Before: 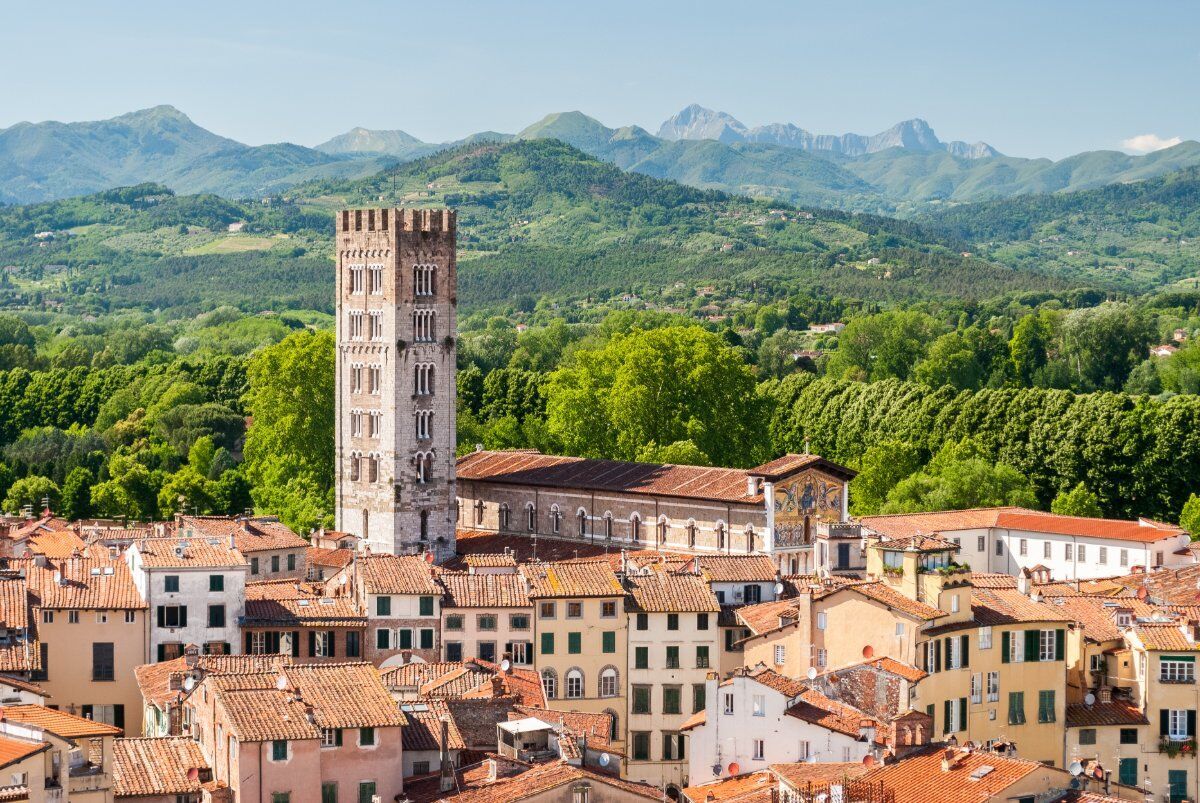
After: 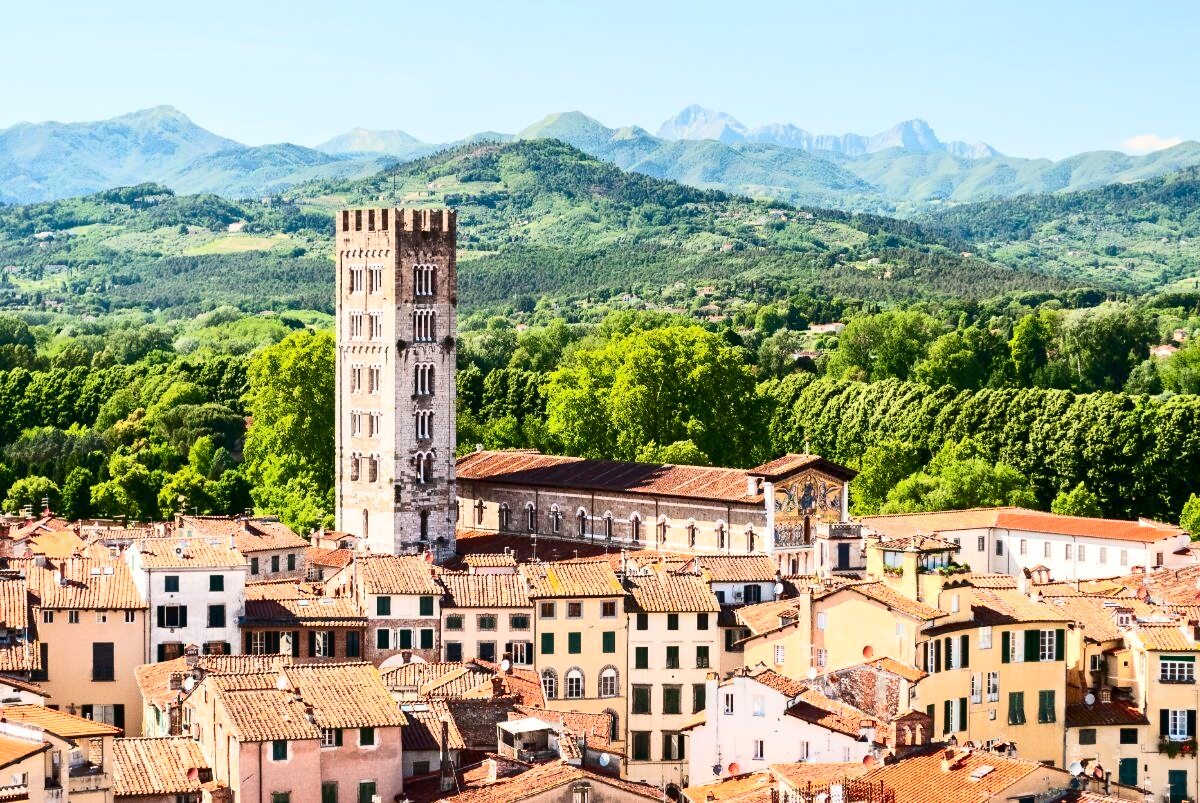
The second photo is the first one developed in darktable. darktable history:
contrast brightness saturation: contrast 0.397, brightness 0.109, saturation 0.207
